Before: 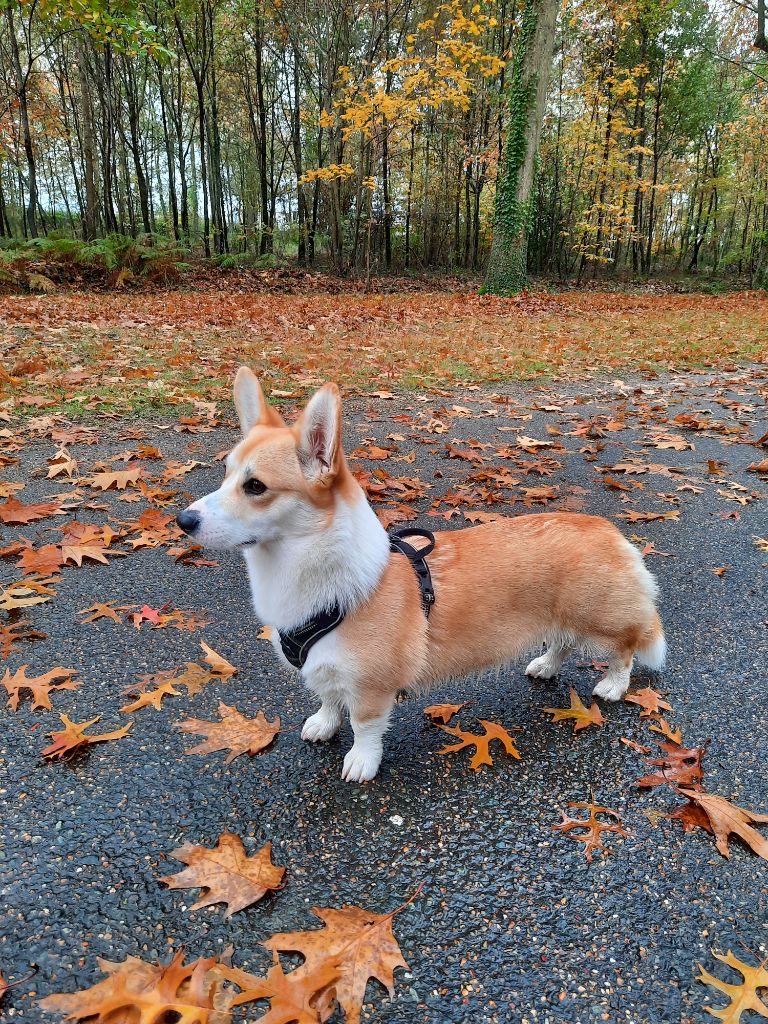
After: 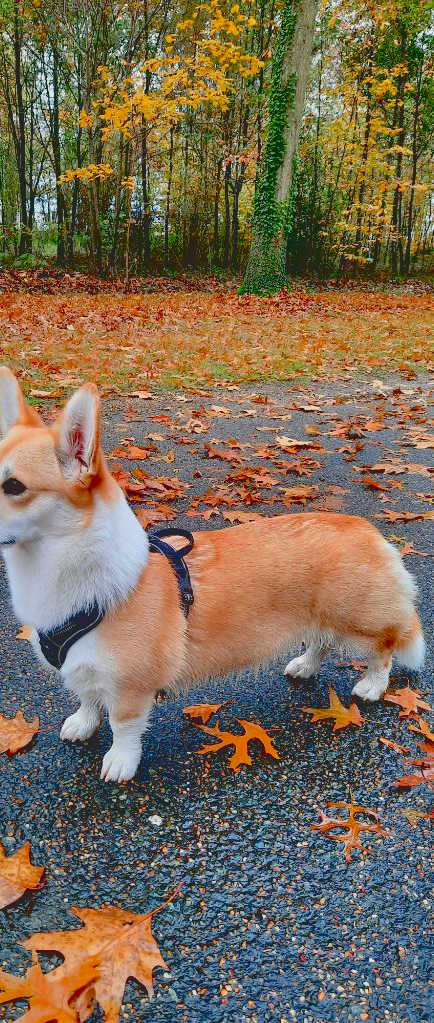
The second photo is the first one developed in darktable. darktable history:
crop: left 31.437%, top 0.01%, right 11.972%
contrast brightness saturation: contrast -0.29
exposure: black level correction 0.032, exposure 0.333 EV, compensate highlight preservation false
